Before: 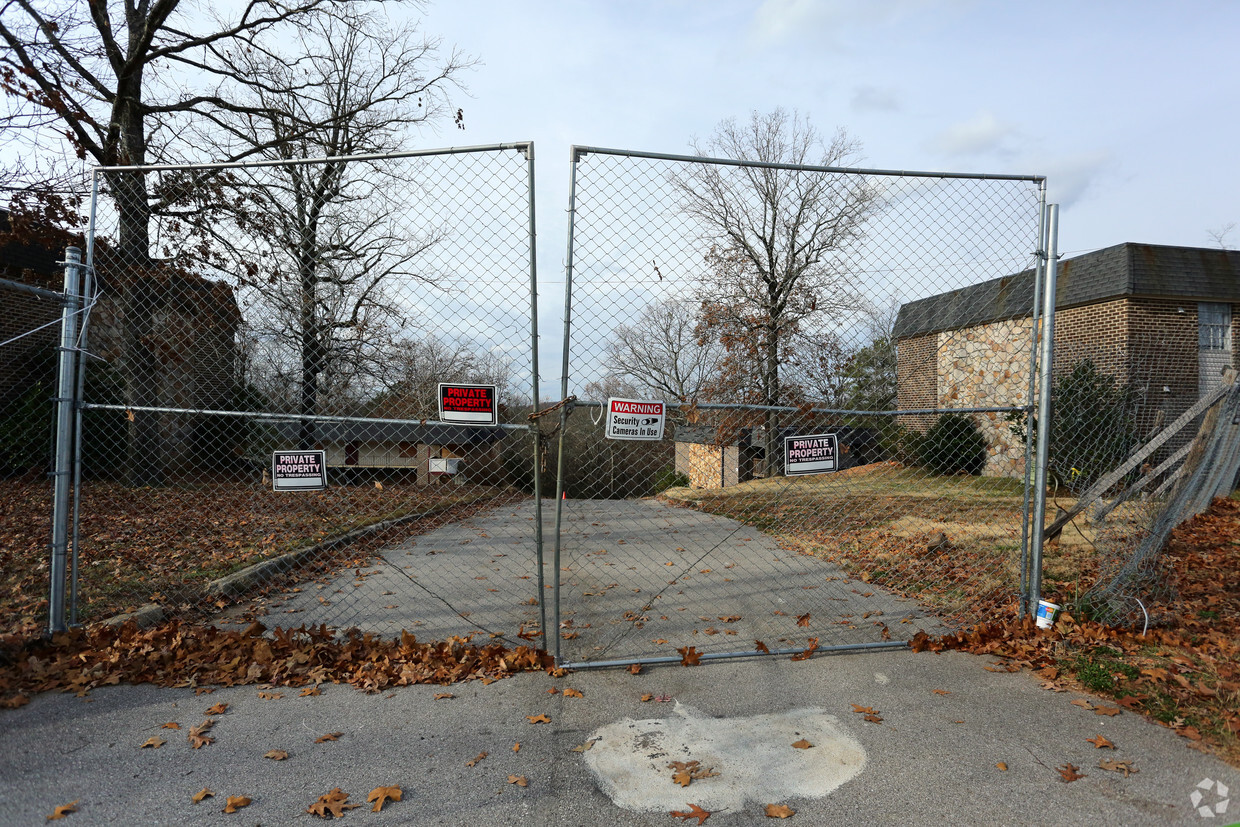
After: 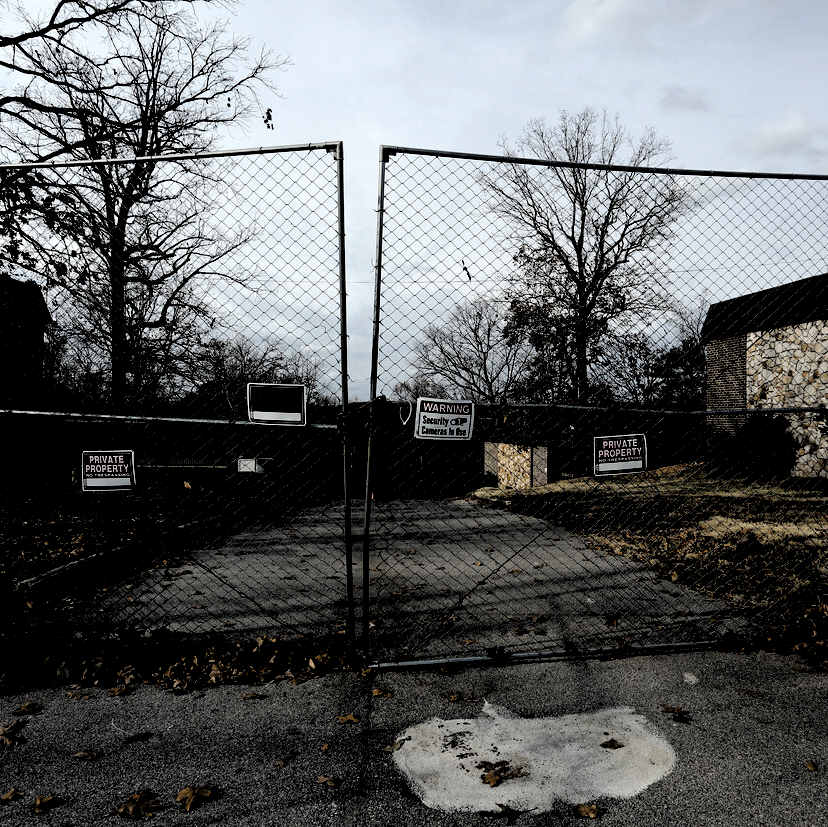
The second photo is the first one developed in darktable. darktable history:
crop: left 15.435%, right 17.774%
exposure: black level correction 0.007, exposure 0.099 EV, compensate exposure bias true, compensate highlight preservation false
tone curve: curves: ch0 [(0, 0) (0.003, 0.002) (0.011, 0.009) (0.025, 0.019) (0.044, 0.031) (0.069, 0.04) (0.1, 0.059) (0.136, 0.092) (0.177, 0.134) (0.224, 0.192) (0.277, 0.262) (0.335, 0.348) (0.399, 0.446) (0.468, 0.554) (0.543, 0.646) (0.623, 0.731) (0.709, 0.807) (0.801, 0.867) (0.898, 0.931) (1, 1)], preserve colors none
levels: levels [0.514, 0.759, 1]
